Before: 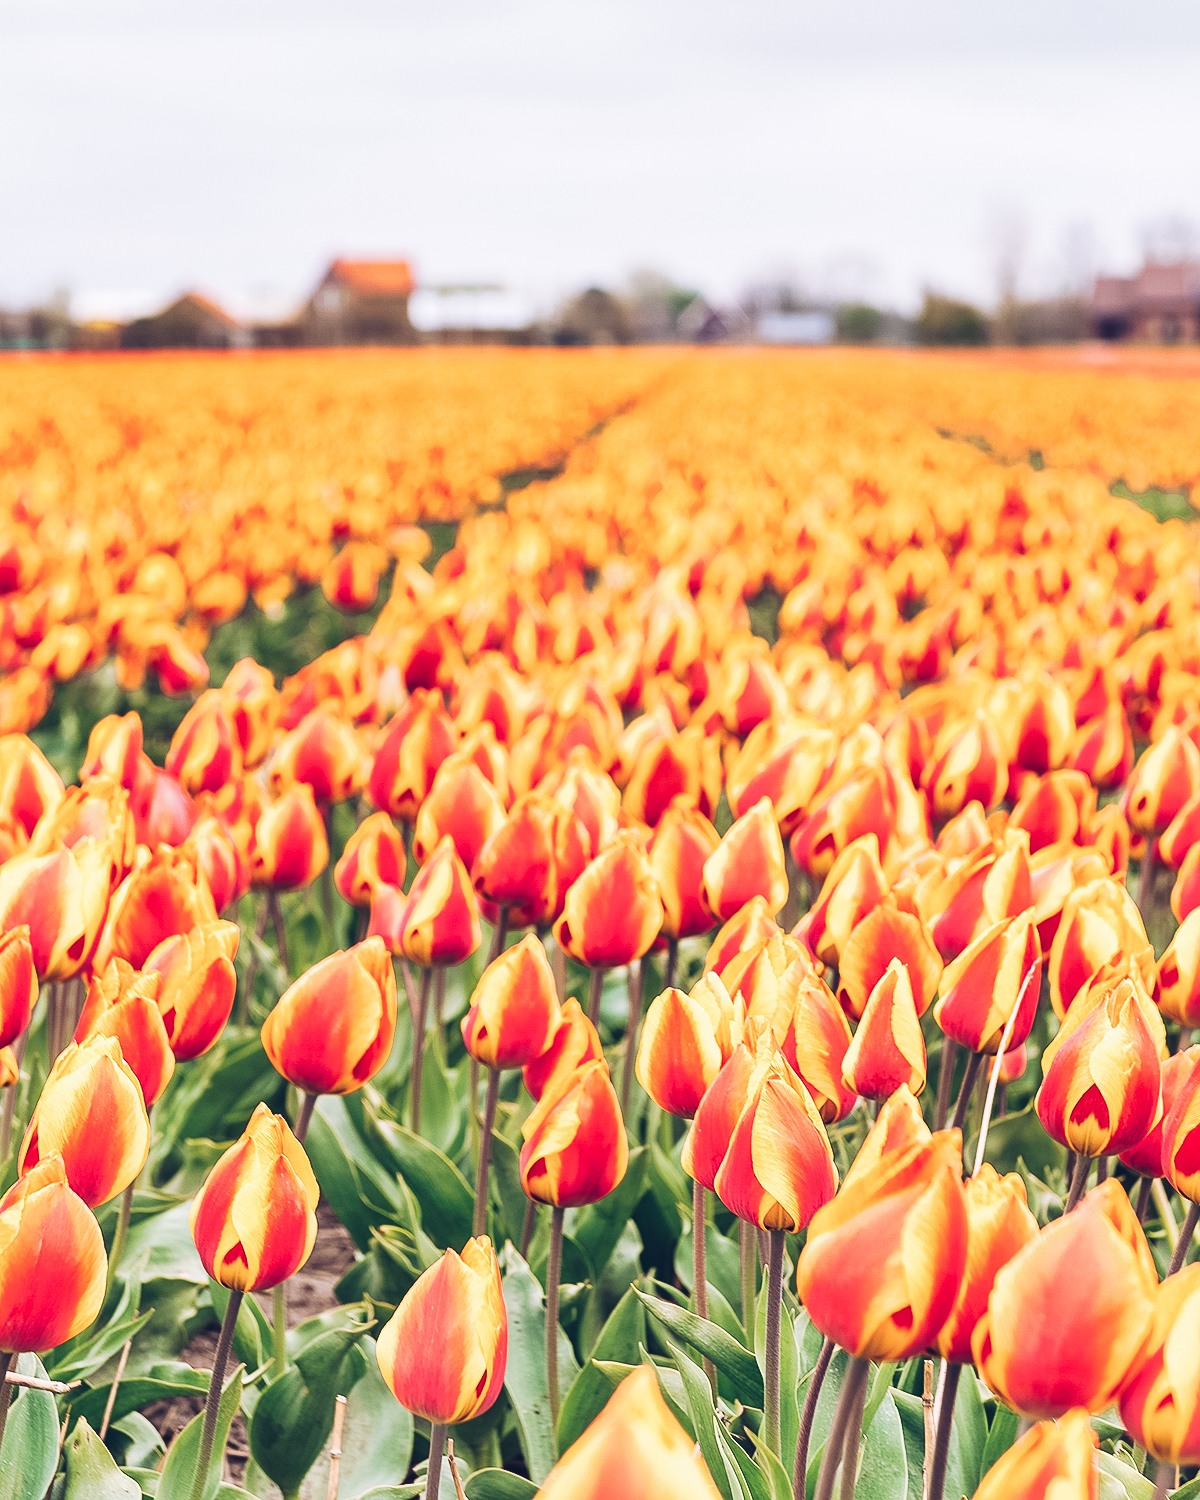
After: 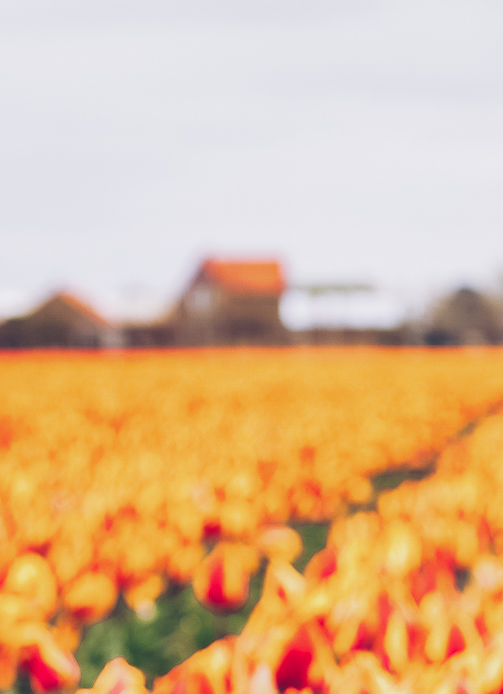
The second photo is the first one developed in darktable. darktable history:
base curve: exposure shift 0, preserve colors none
shadows and highlights: shadows 25, white point adjustment -3, highlights -30
crop and rotate: left 10.817%, top 0.062%, right 47.194%, bottom 53.626%
contrast equalizer: octaves 7, y [[0.502, 0.505, 0.512, 0.529, 0.564, 0.588], [0.5 ×6], [0.502, 0.505, 0.512, 0.529, 0.564, 0.588], [0, 0.001, 0.001, 0.004, 0.008, 0.011], [0, 0.001, 0.001, 0.004, 0.008, 0.011]], mix -1
